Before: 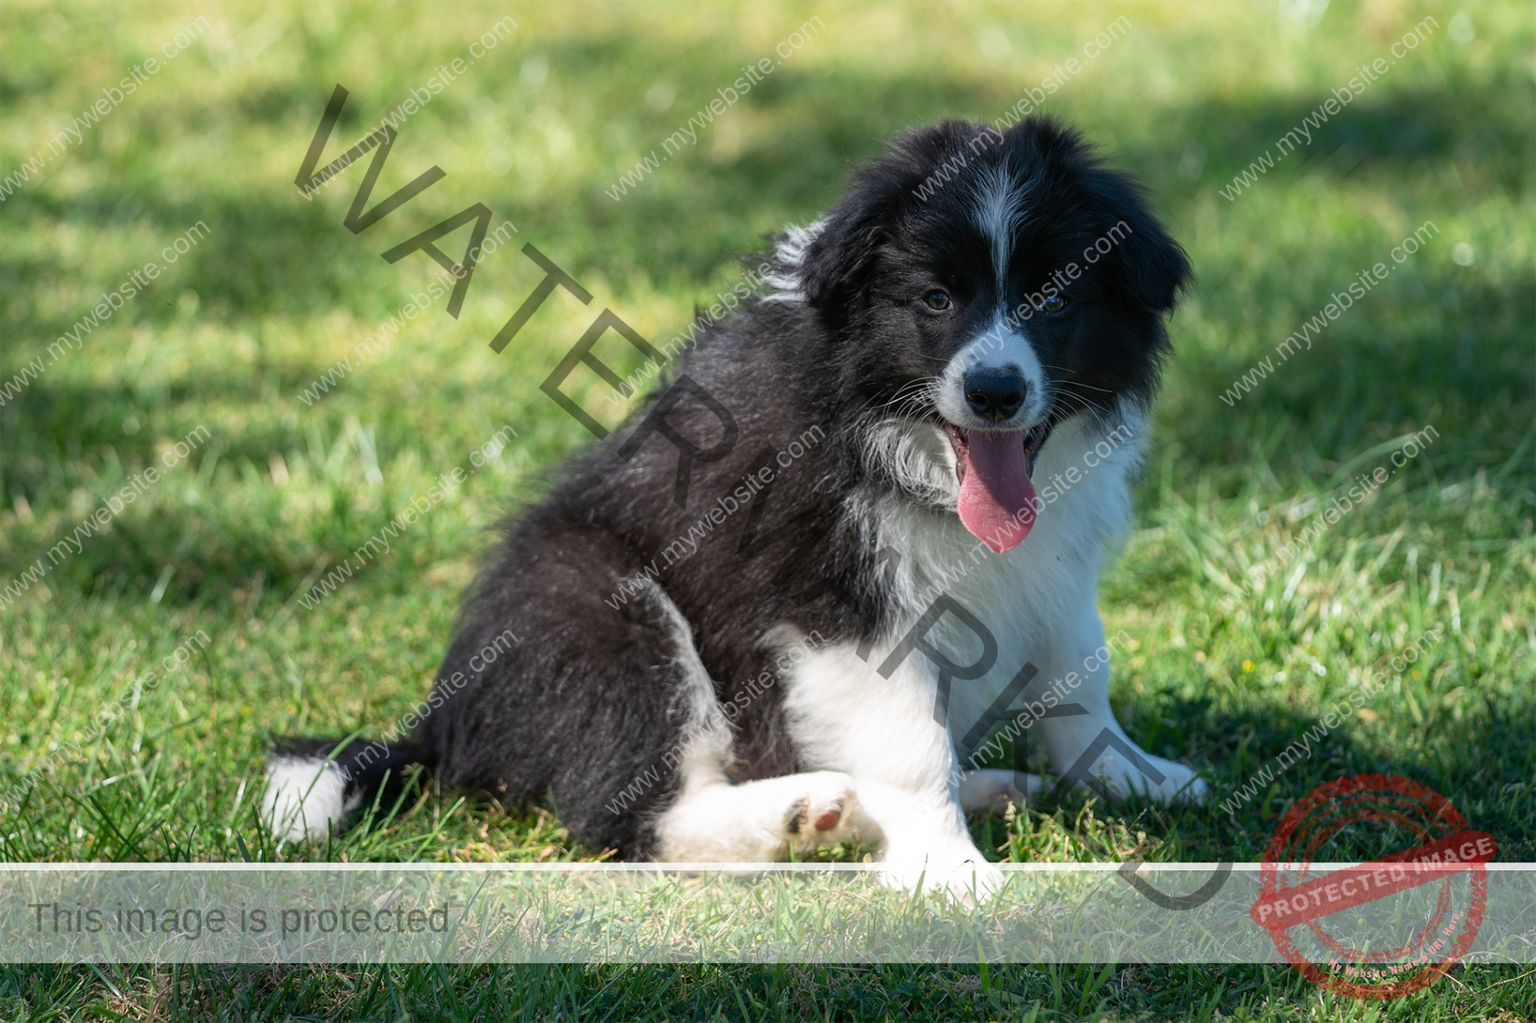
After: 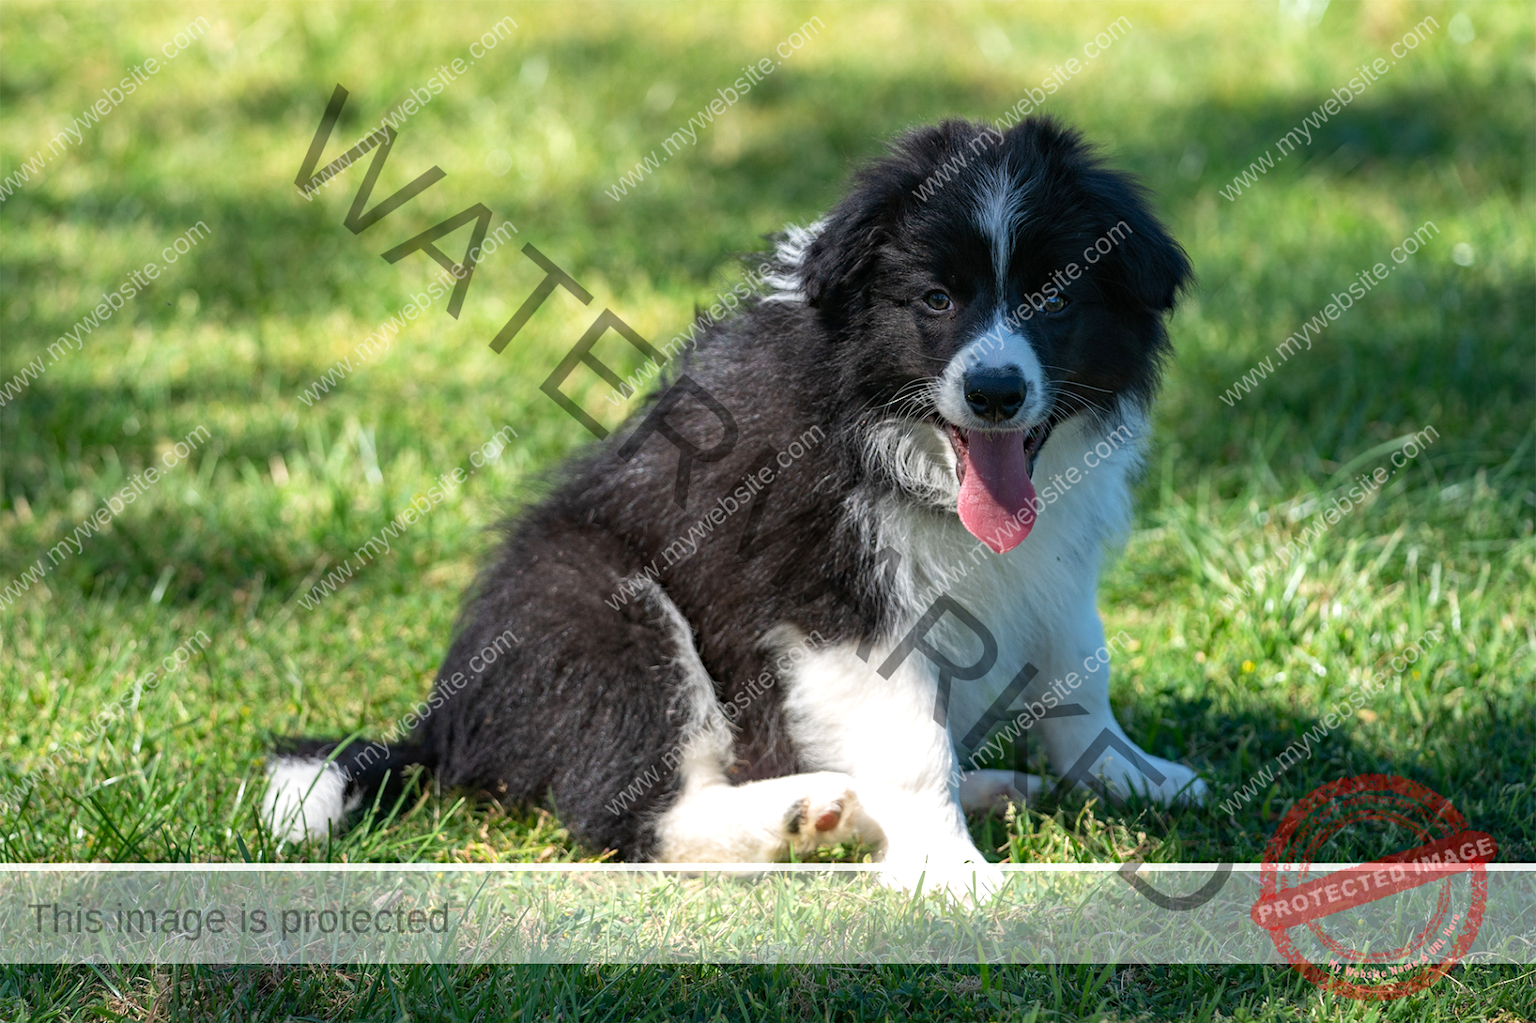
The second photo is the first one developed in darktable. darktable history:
exposure: exposure 0.258 EV, compensate highlight preservation false
haze removal: compatibility mode true, adaptive false
